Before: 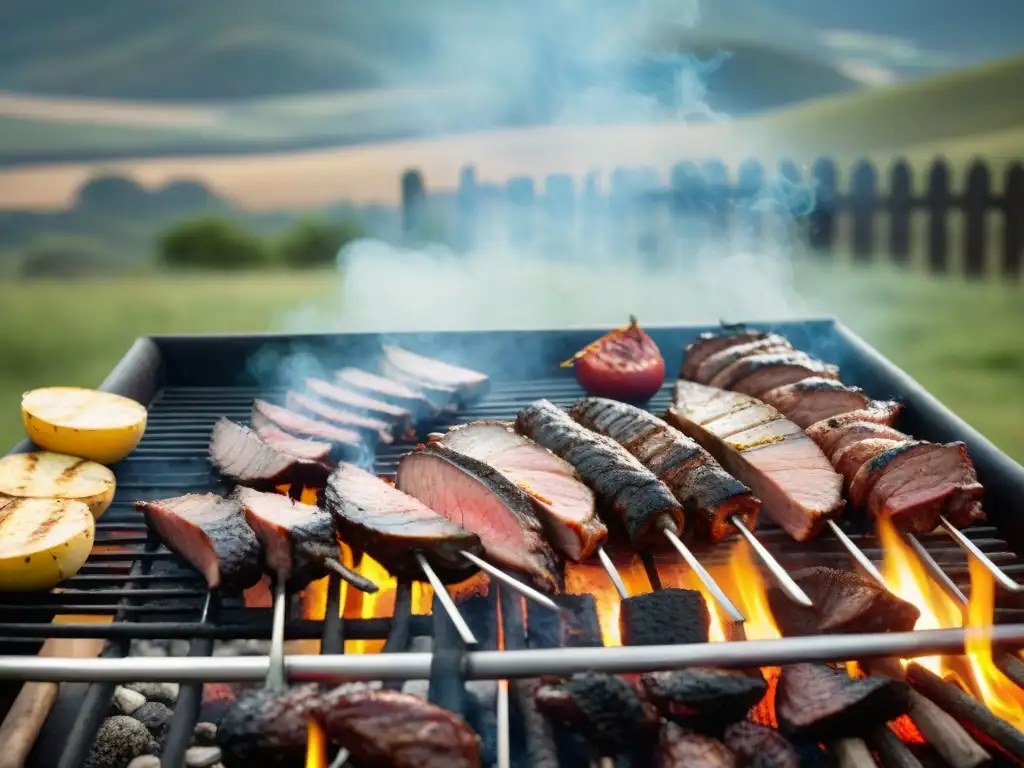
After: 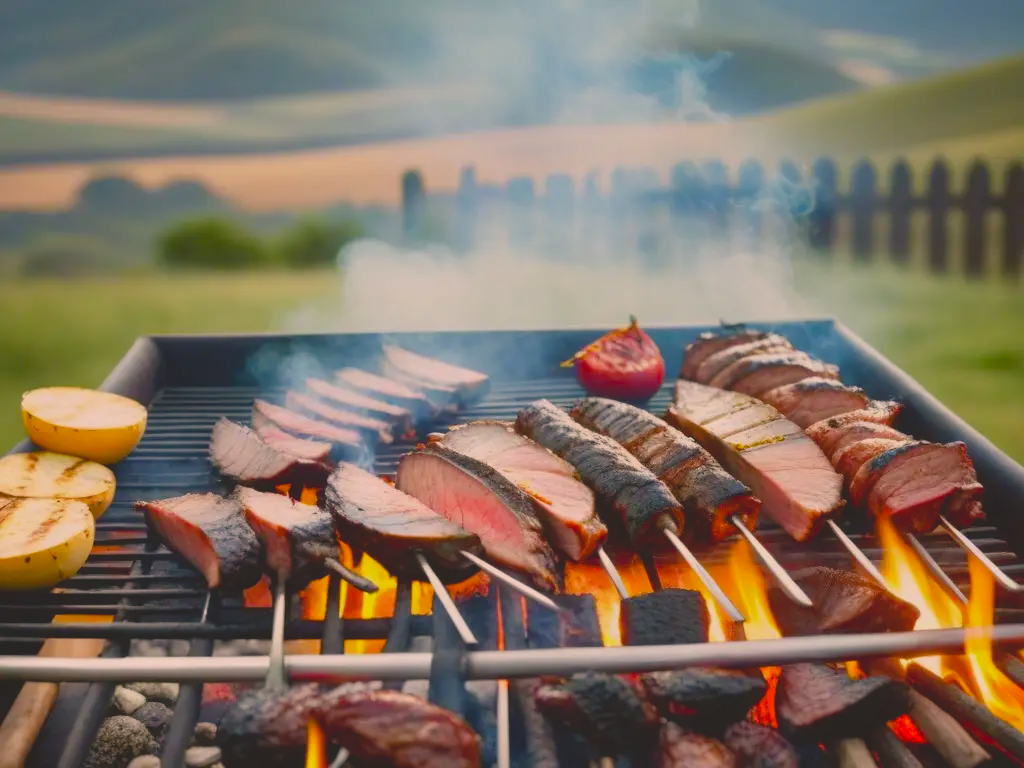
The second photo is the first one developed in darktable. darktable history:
color correction: highlights a* 11.96, highlights b* 11.58
contrast brightness saturation: contrast -0.28
color balance rgb: perceptual saturation grading › global saturation 20%, perceptual saturation grading › highlights -25%, perceptual saturation grading › shadows 25%
